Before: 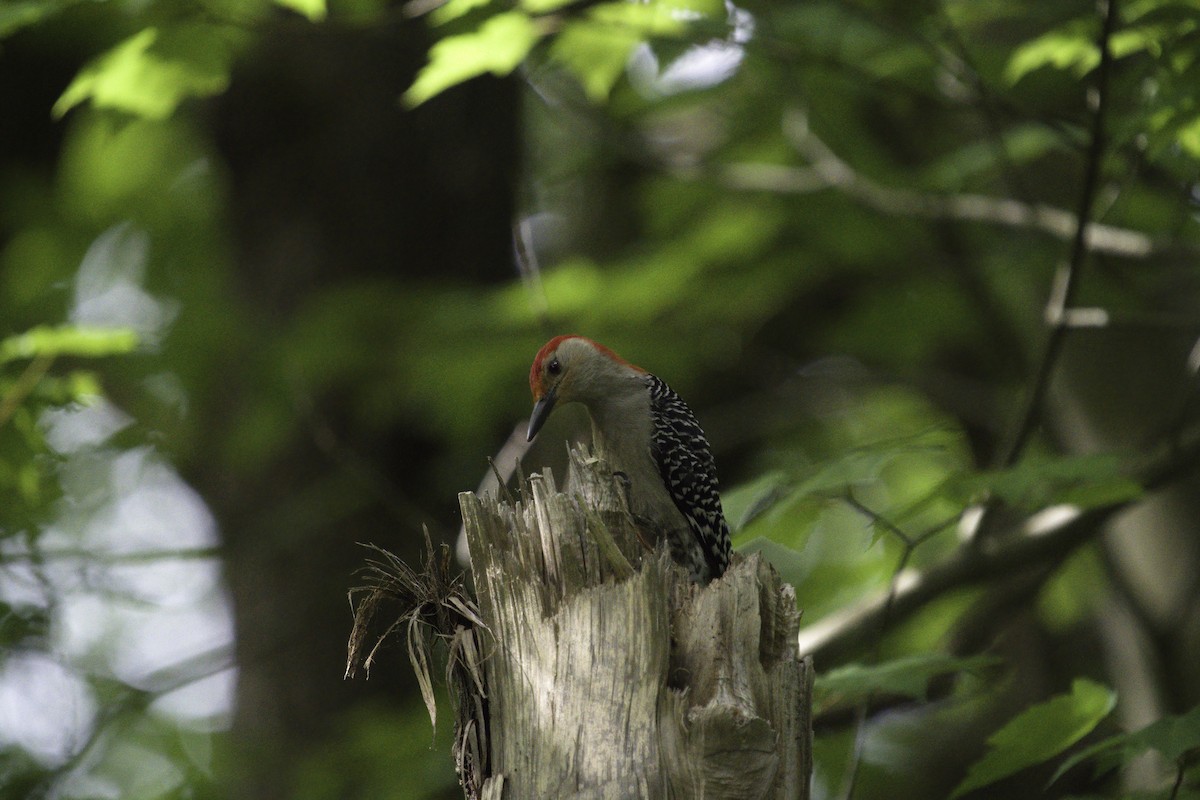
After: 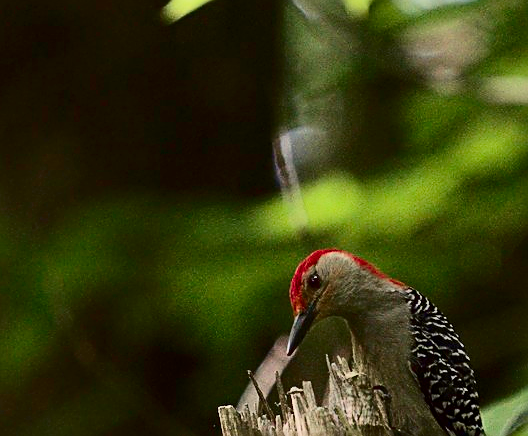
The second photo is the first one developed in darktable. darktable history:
crop: left 20.054%, top 10.795%, right 35.901%, bottom 34.639%
sharpen: amount 0.901
contrast brightness saturation: contrast 0.283
tone curve: curves: ch0 [(0, 0) (0.091, 0.074) (0.184, 0.168) (0.491, 0.519) (0.748, 0.765) (1, 0.919)]; ch1 [(0, 0) (0.179, 0.173) (0.322, 0.32) (0.424, 0.424) (0.502, 0.504) (0.56, 0.578) (0.631, 0.667) (0.777, 0.806) (1, 1)]; ch2 [(0, 0) (0.434, 0.447) (0.483, 0.487) (0.547, 0.564) (0.676, 0.673) (1, 1)], color space Lab, independent channels, preserve colors none
color zones: curves: ch1 [(0.25, 0.5) (0.747, 0.71)]
